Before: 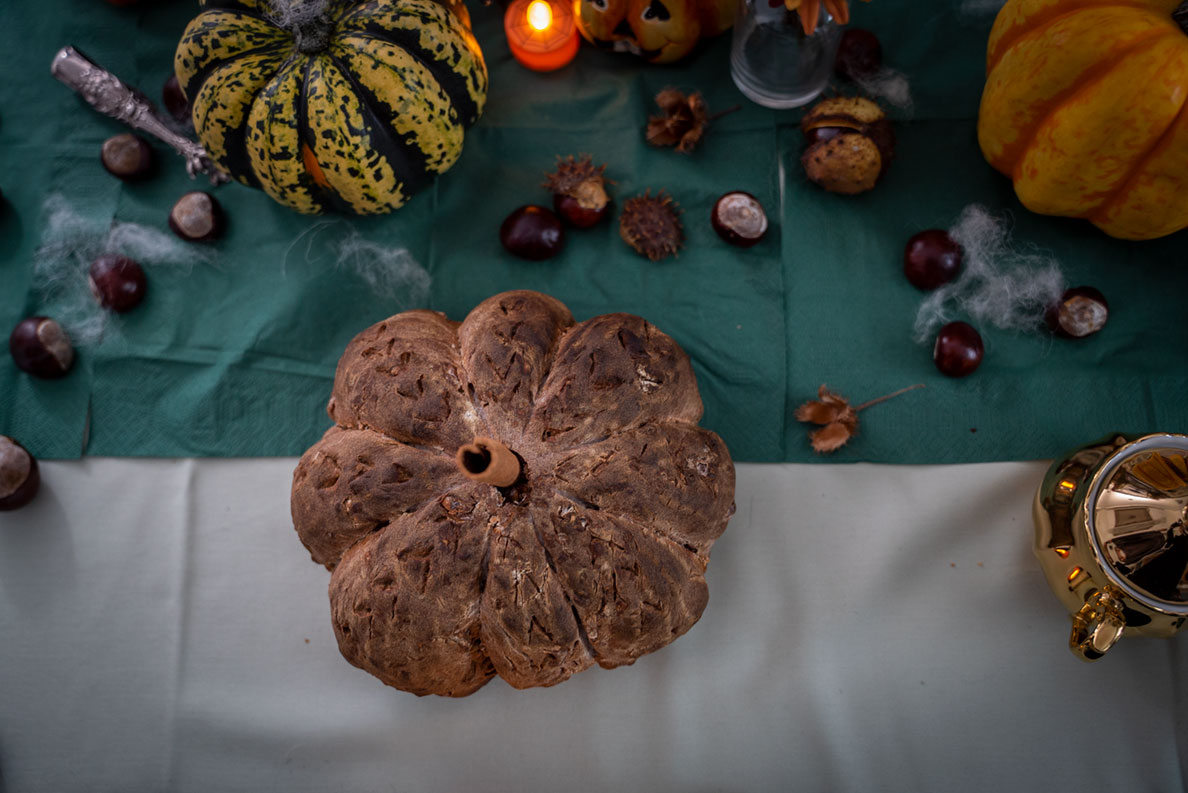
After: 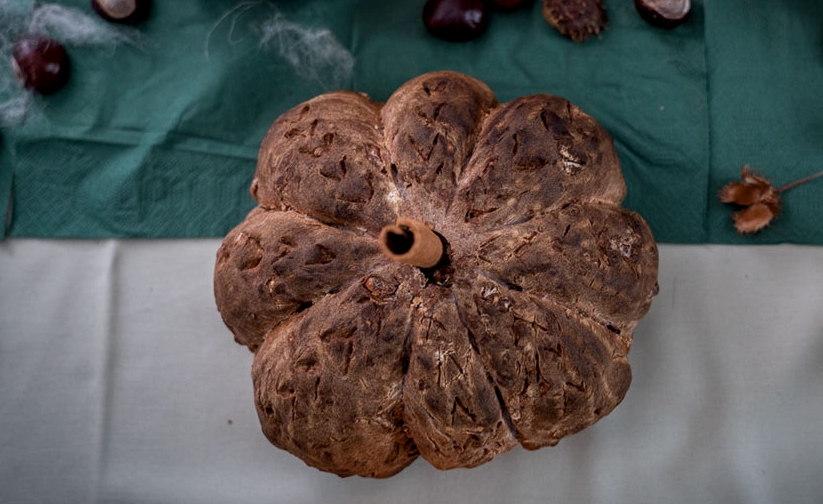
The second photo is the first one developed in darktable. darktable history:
crop: left 6.488%, top 27.668%, right 24.183%, bottom 8.656%
local contrast: on, module defaults
